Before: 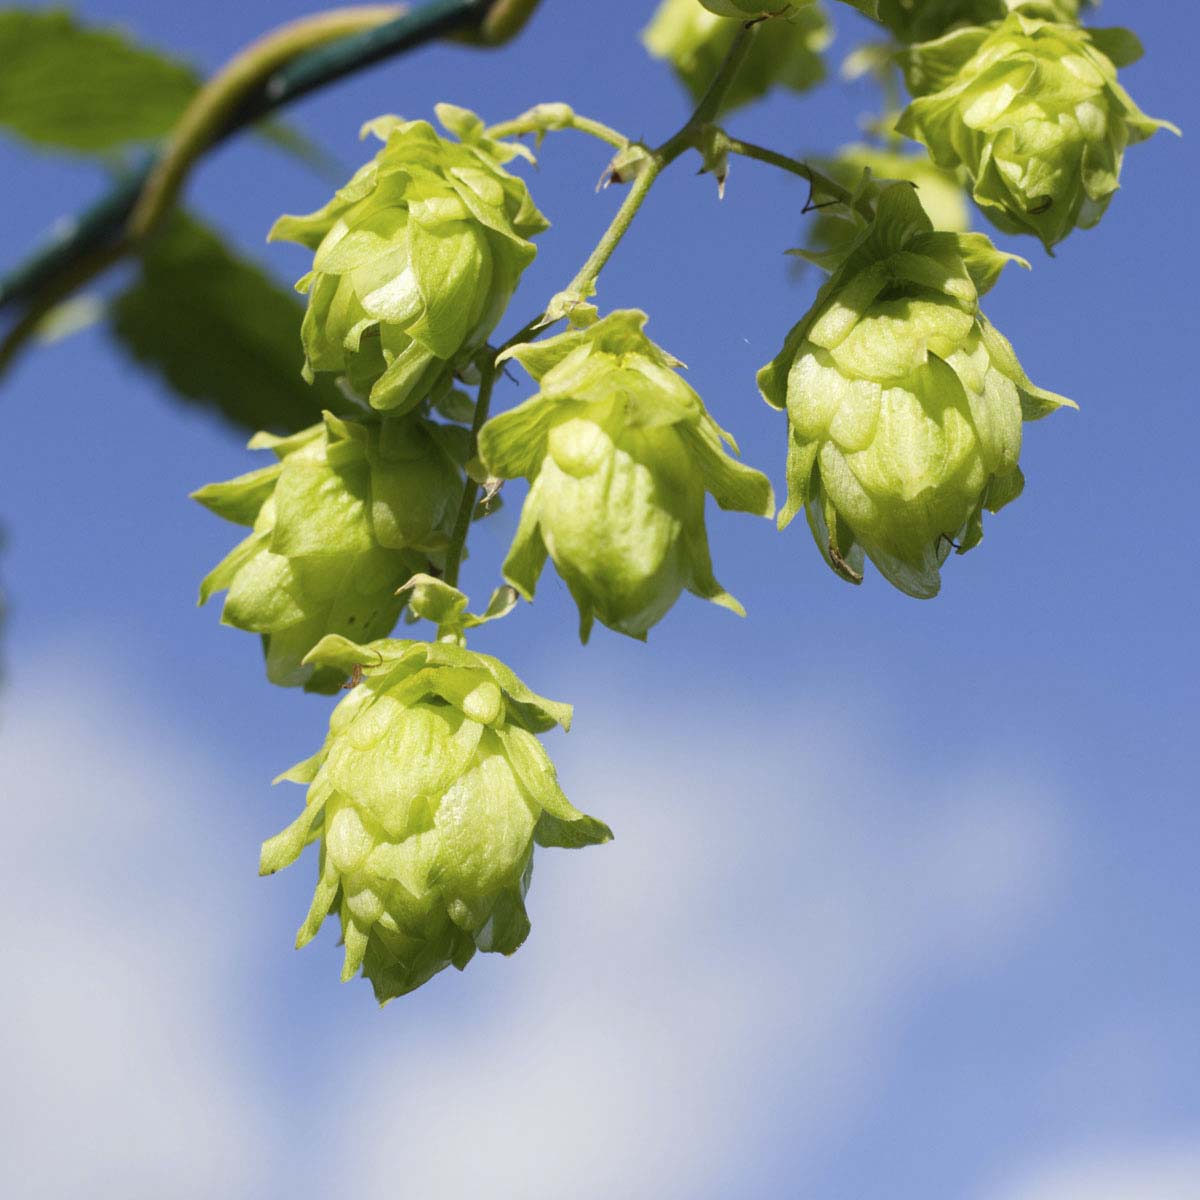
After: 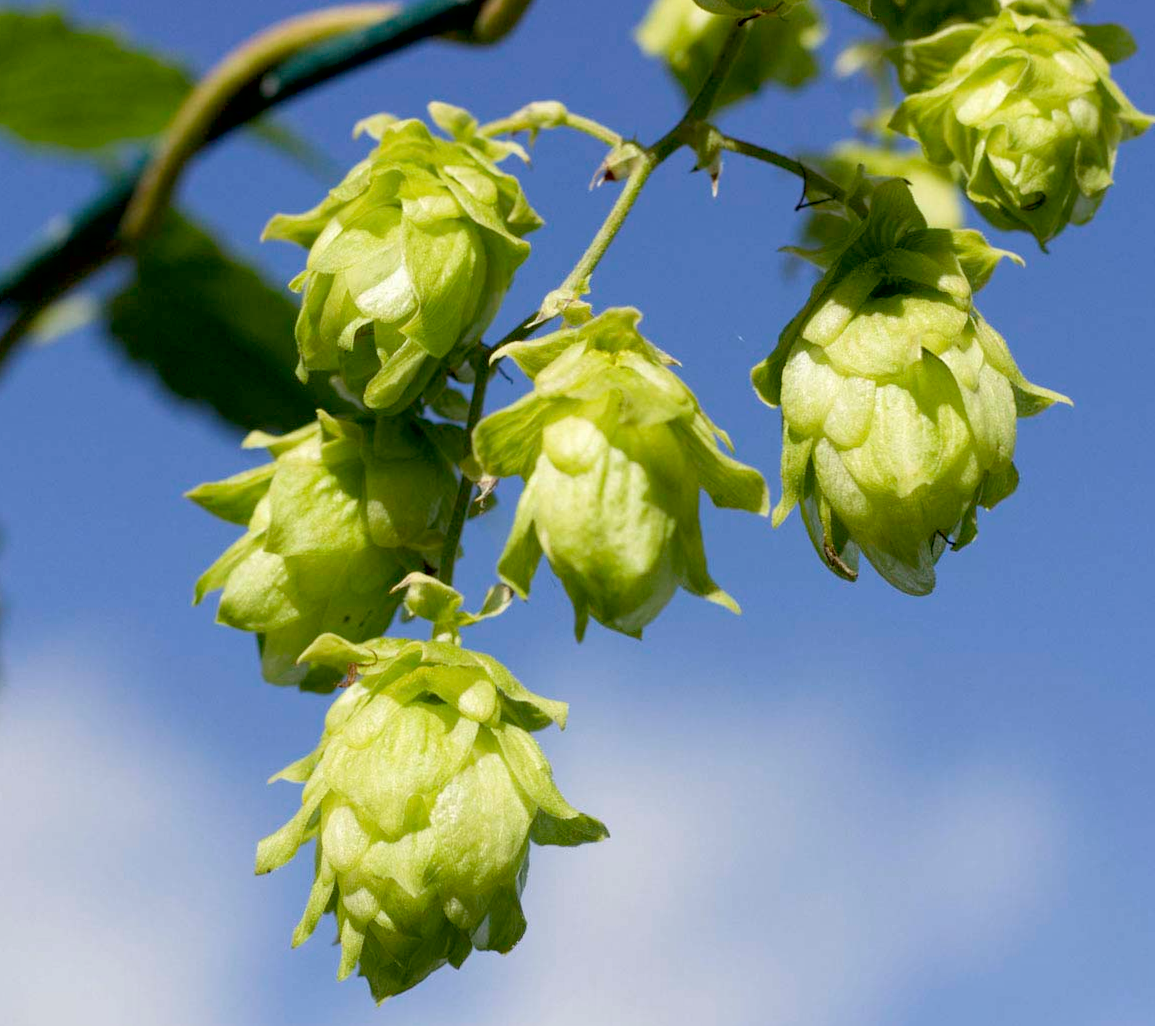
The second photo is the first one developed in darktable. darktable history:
exposure: black level correction 0.012, compensate highlight preservation false
crop and rotate: angle 0.2°, left 0.275%, right 3.127%, bottom 14.18%
contrast brightness saturation: saturation -0.05
